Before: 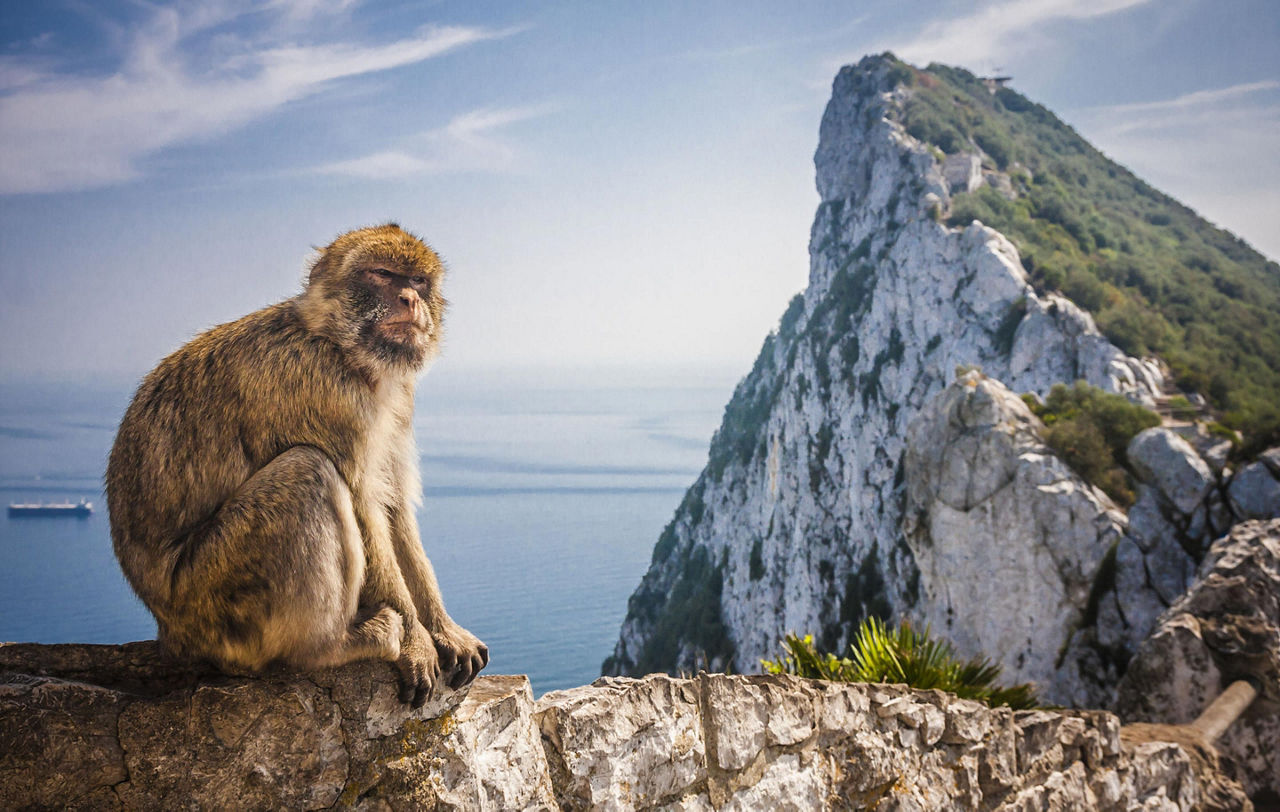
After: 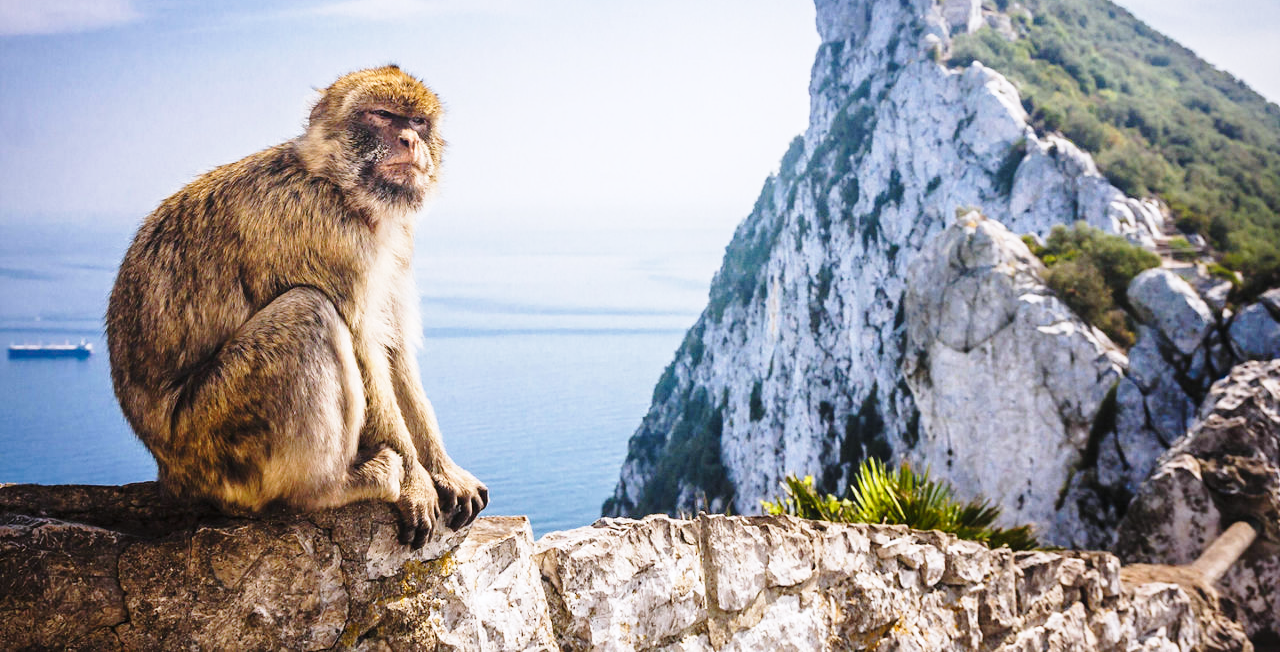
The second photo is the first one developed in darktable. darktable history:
base curve: curves: ch0 [(0, 0) (0.028, 0.03) (0.121, 0.232) (0.46, 0.748) (0.859, 0.968) (1, 1)], preserve colors none
color calibration: illuminant as shot in camera, x 0.358, y 0.373, temperature 4628.91 K, gamut compression 0.991
crop and rotate: top 19.66%
